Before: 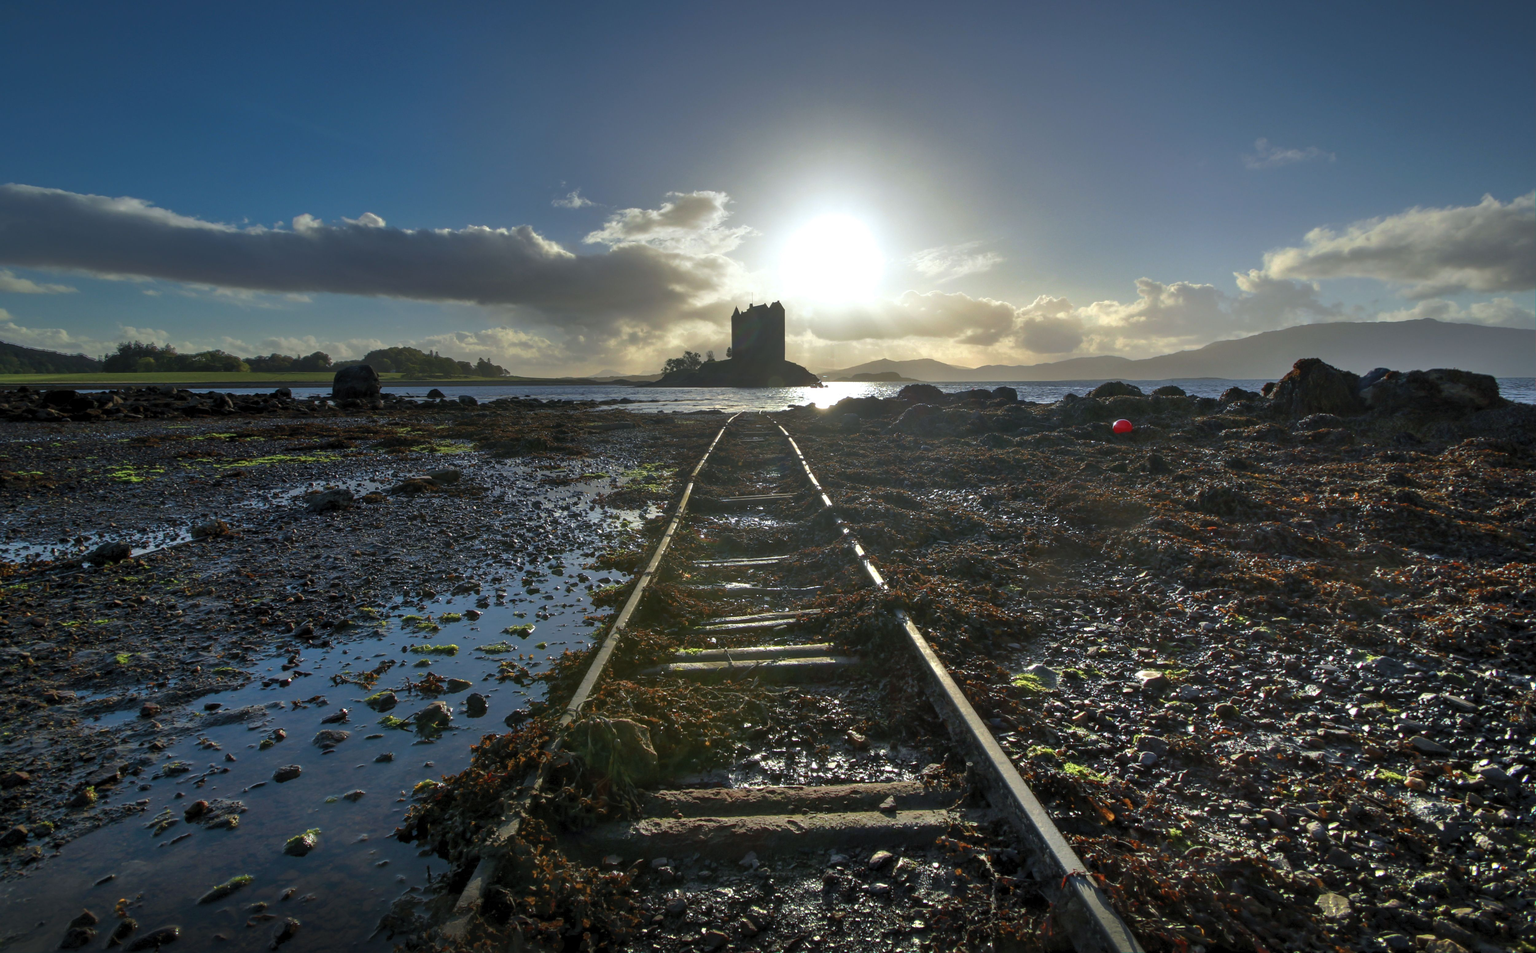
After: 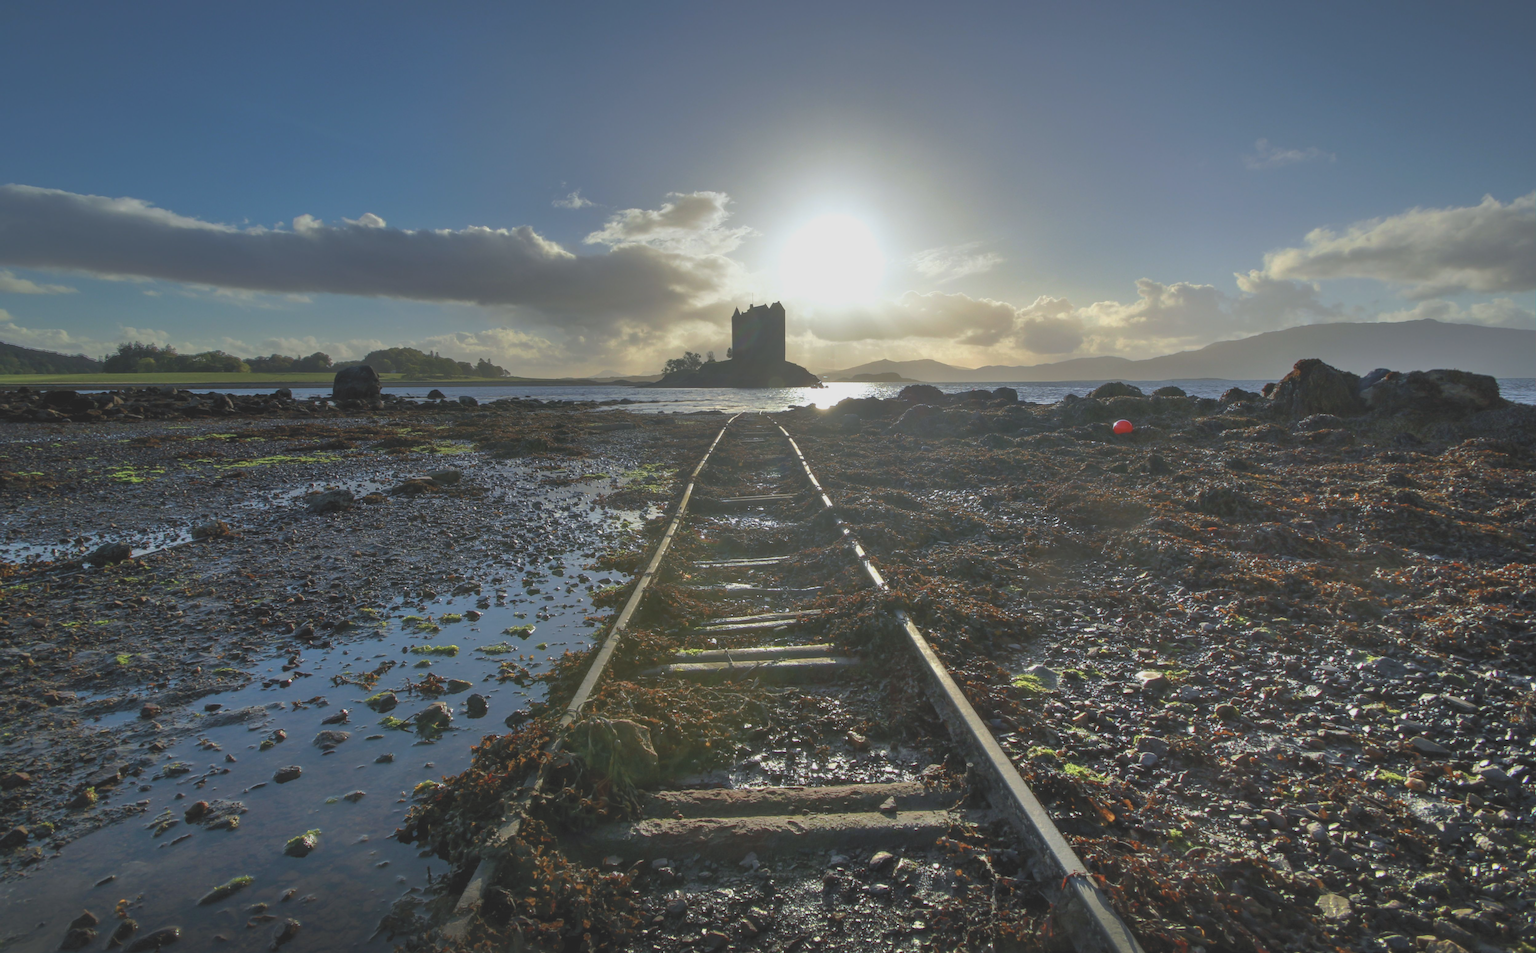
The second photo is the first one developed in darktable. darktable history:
tone curve: curves: ch0 [(0, 0.068) (1, 0.961)], color space Lab, independent channels, preserve colors none
contrast brightness saturation: contrast -0.143, brightness 0.05, saturation -0.139
